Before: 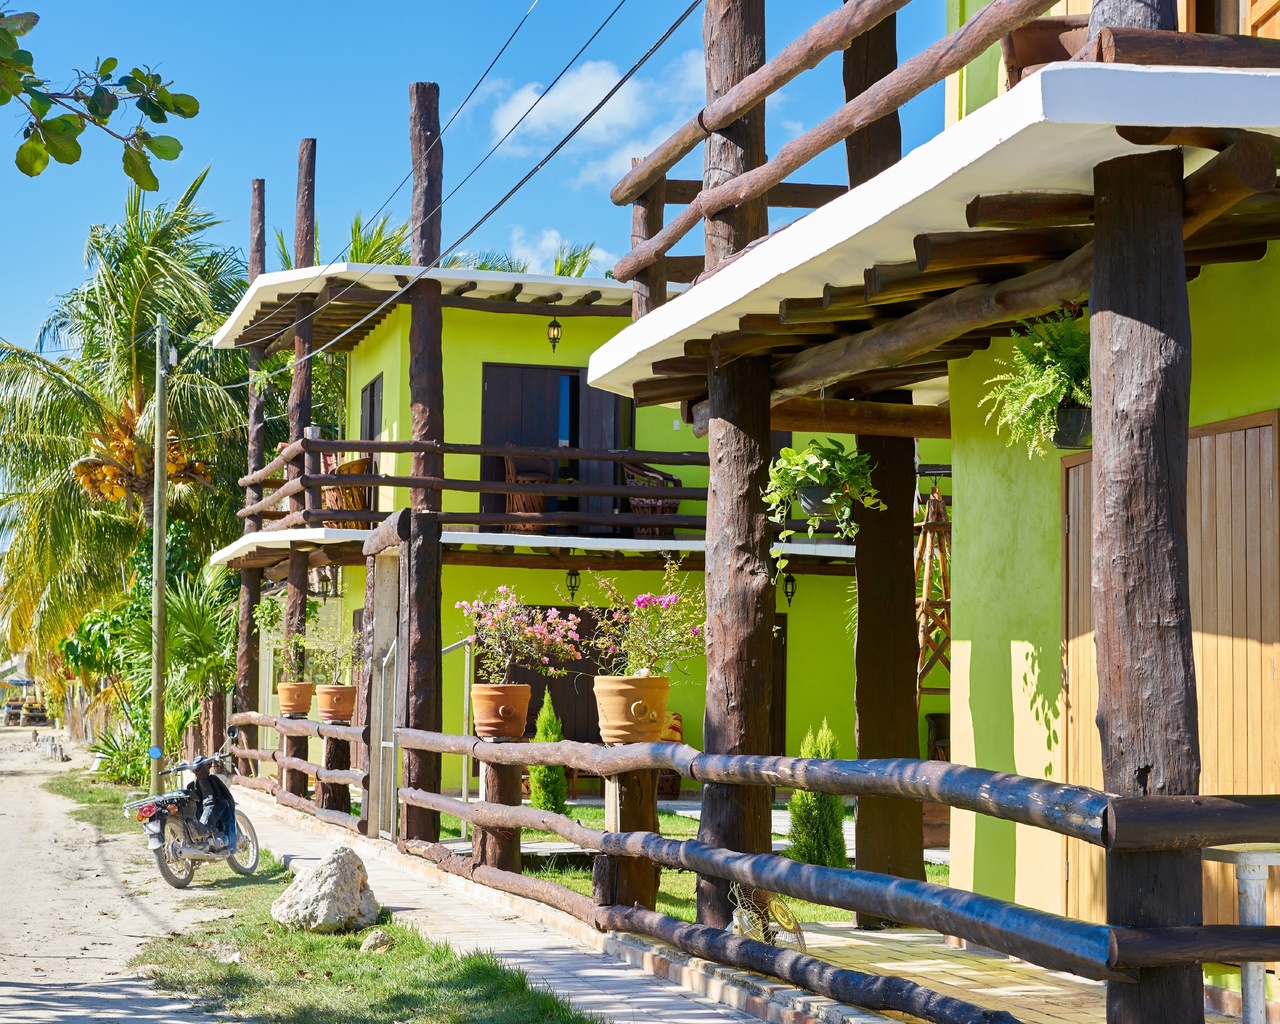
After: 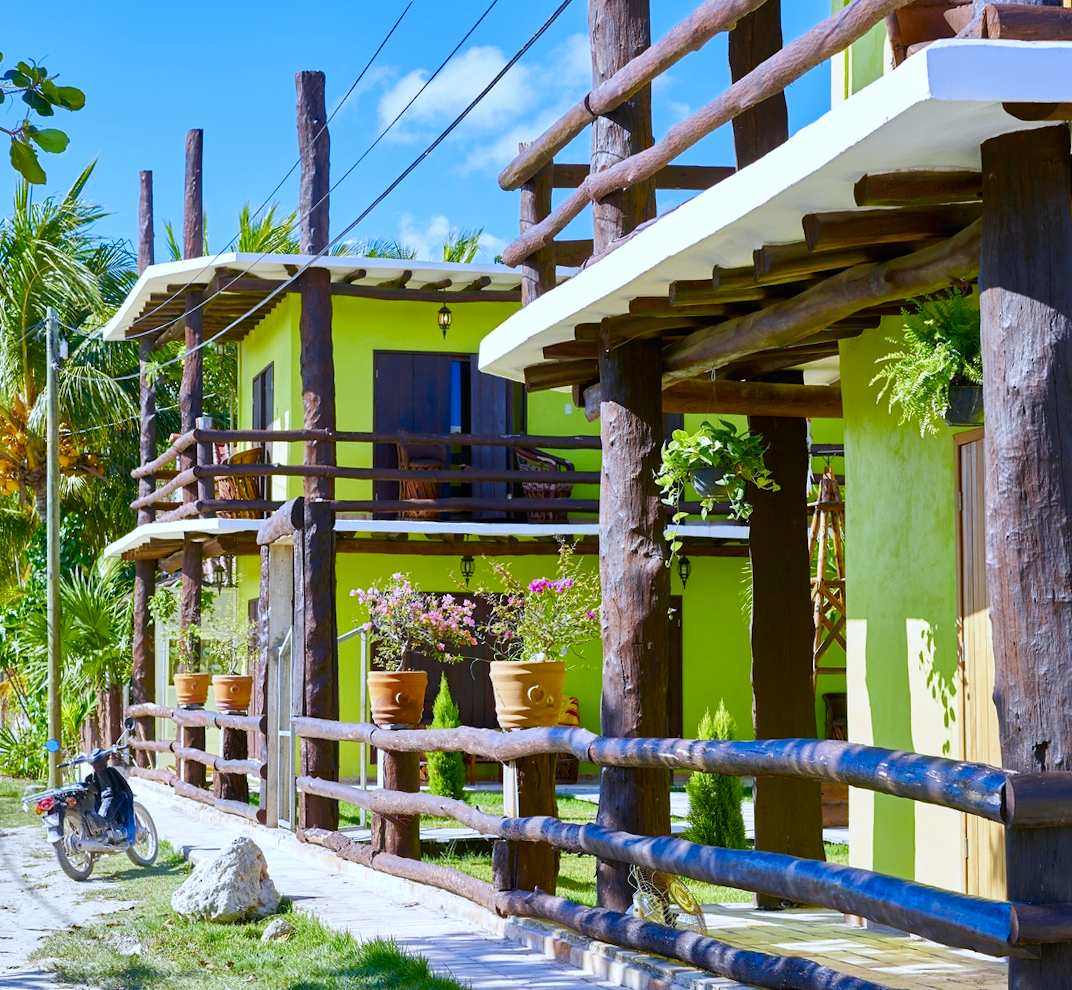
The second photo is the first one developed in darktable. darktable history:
white balance: red 0.948, green 1.02, blue 1.176
rotate and perspective: rotation -1°, crop left 0.011, crop right 0.989, crop top 0.025, crop bottom 0.975
sharpen: radius 2.883, amount 0.868, threshold 47.523
color balance rgb: perceptual saturation grading › global saturation 20%, perceptual saturation grading › highlights -25%, perceptual saturation grading › shadows 50%
crop: left 8.026%, right 7.374%
